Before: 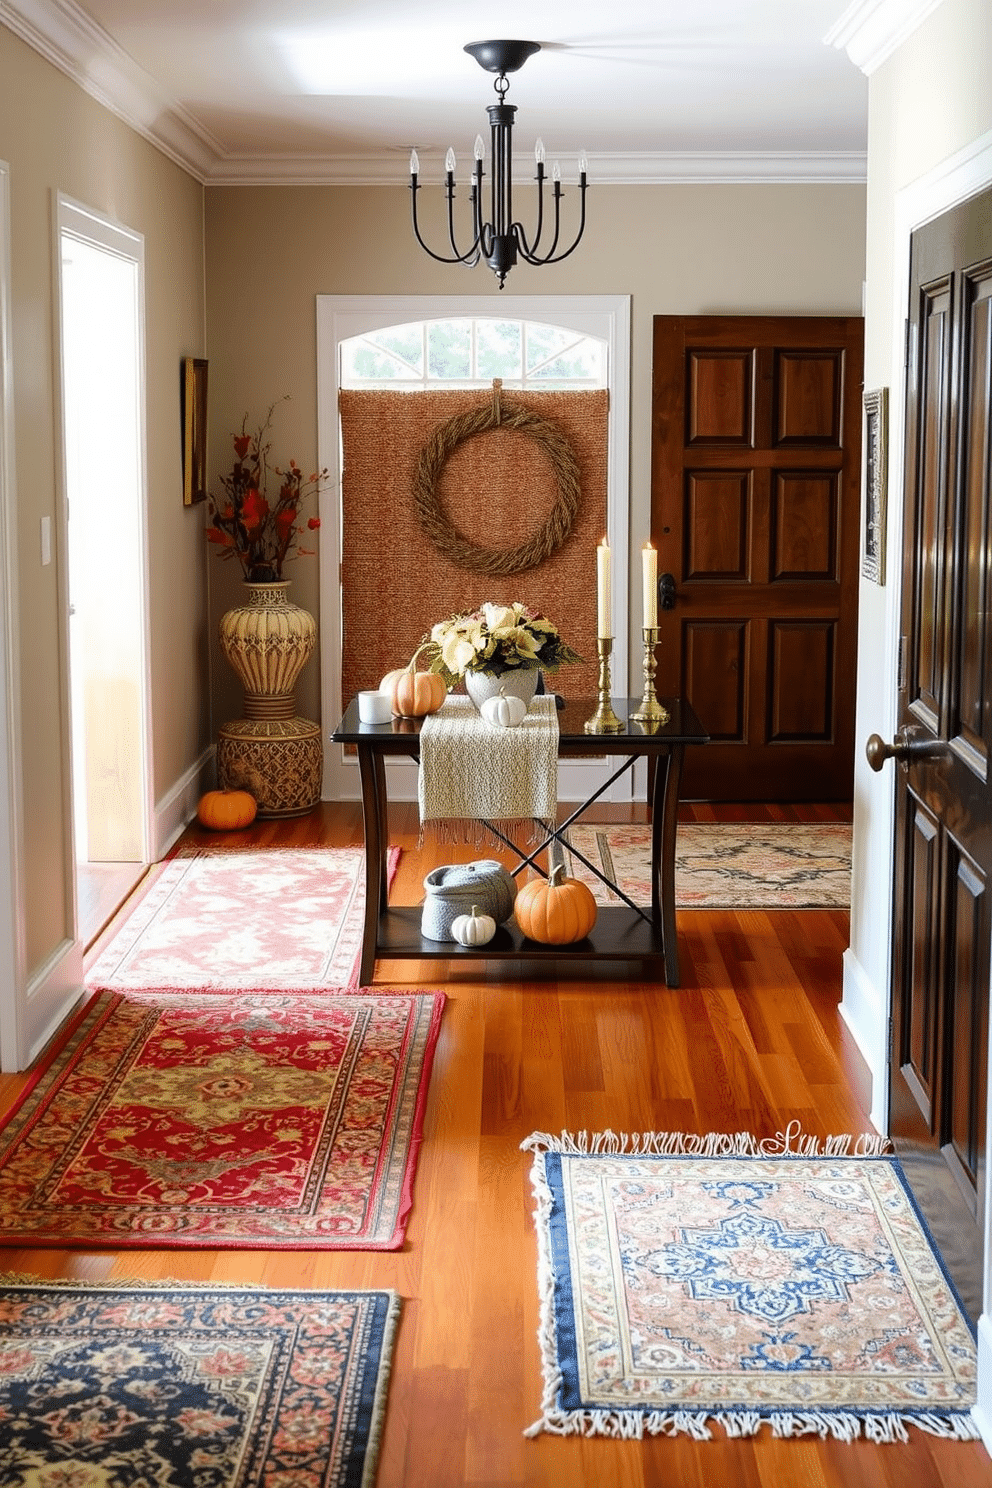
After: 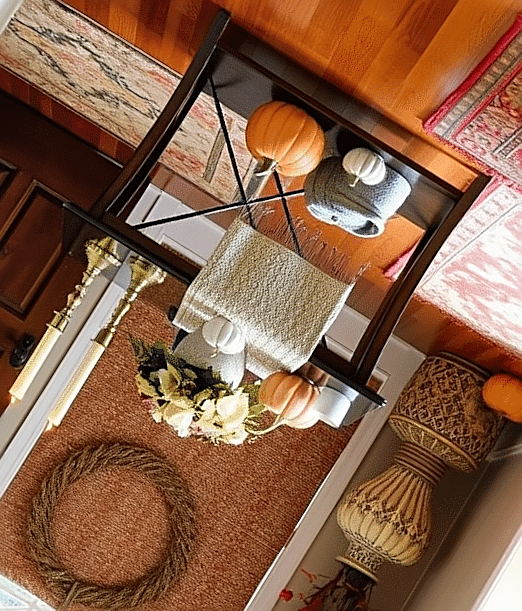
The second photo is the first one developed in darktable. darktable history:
sharpen: on, module defaults
shadows and highlights: shadows 61.09, highlights -60.52, soften with gaussian
crop and rotate: angle 148.17°, left 9.096%, top 15.614%, right 4.437%, bottom 16.915%
